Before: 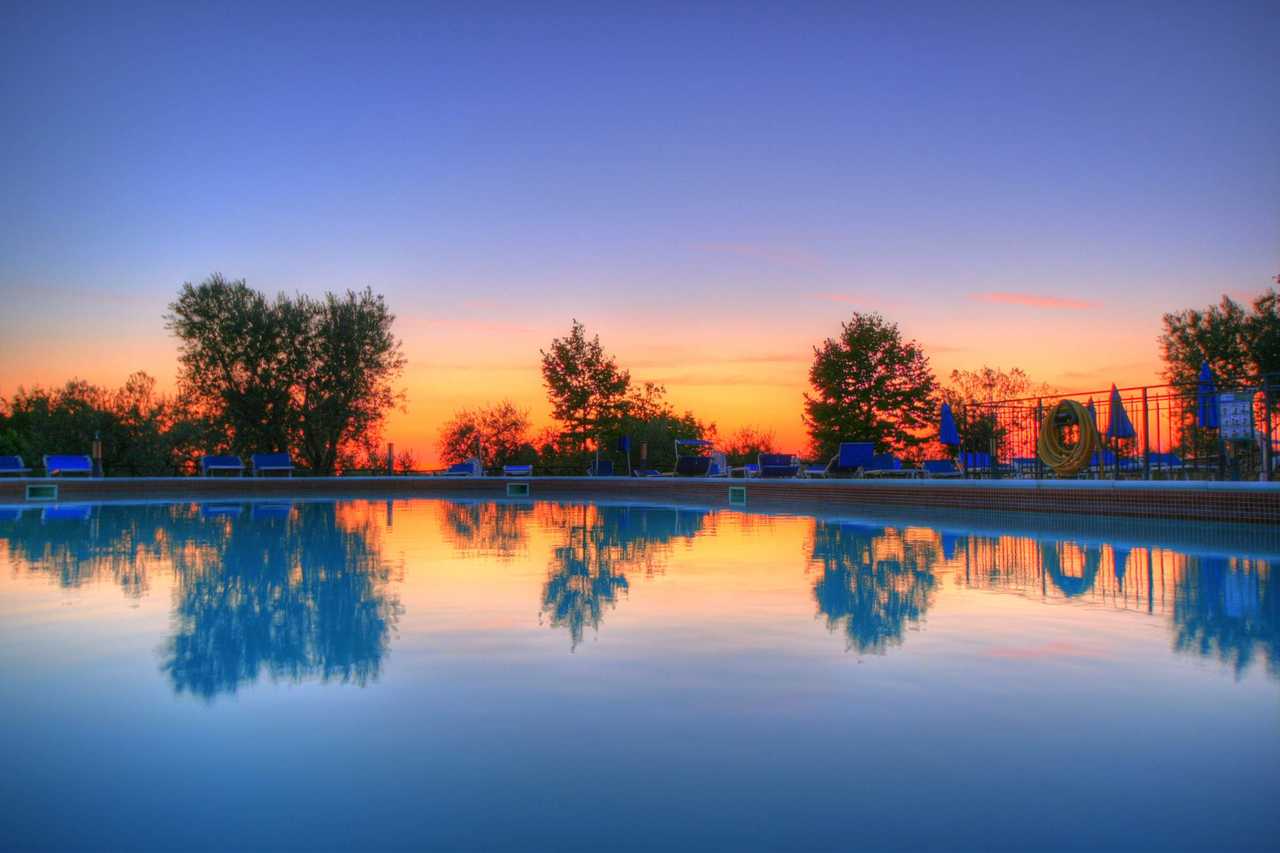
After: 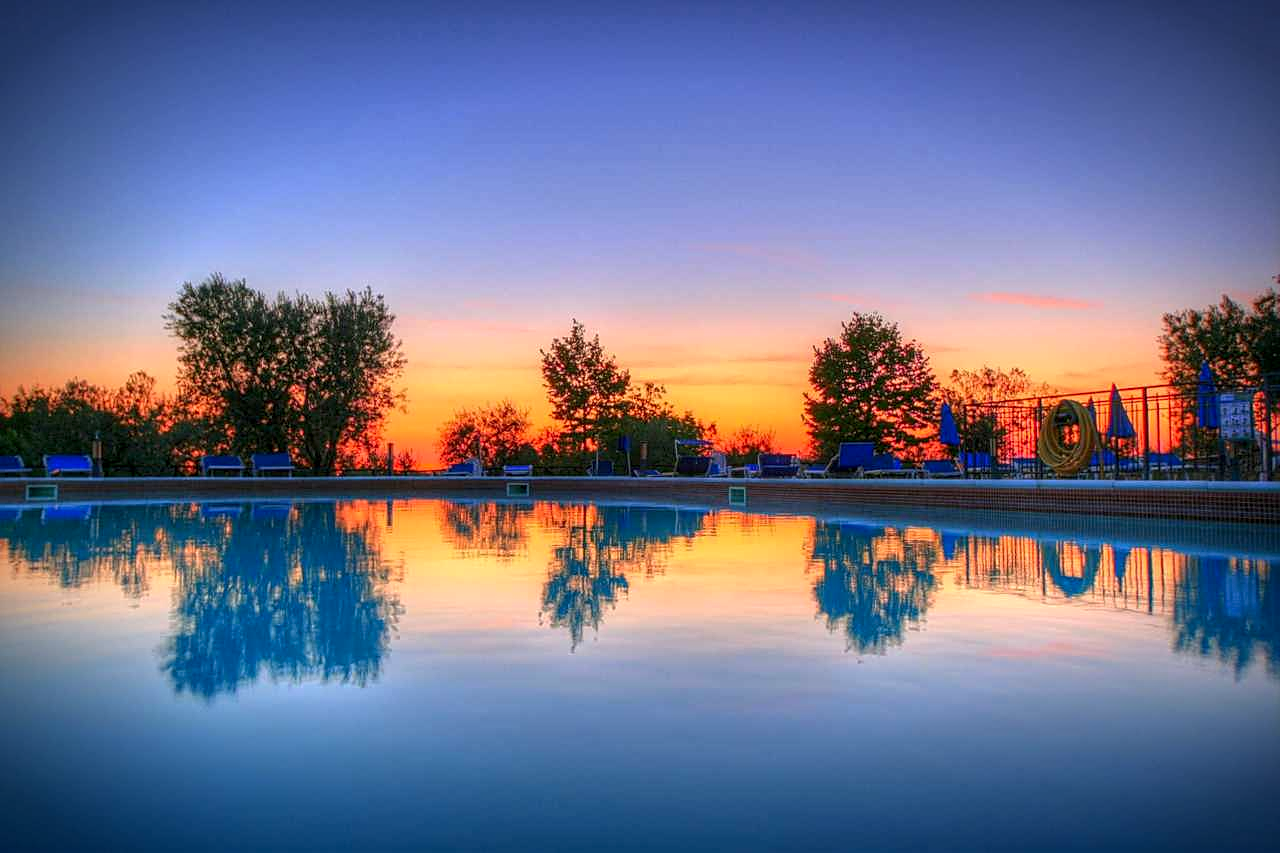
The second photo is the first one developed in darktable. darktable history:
vignetting: brightness -0.638, saturation -0.013, automatic ratio true
sharpen: on, module defaults
local contrast: detail 130%
contrast brightness saturation: contrast 0.043, saturation 0.074
